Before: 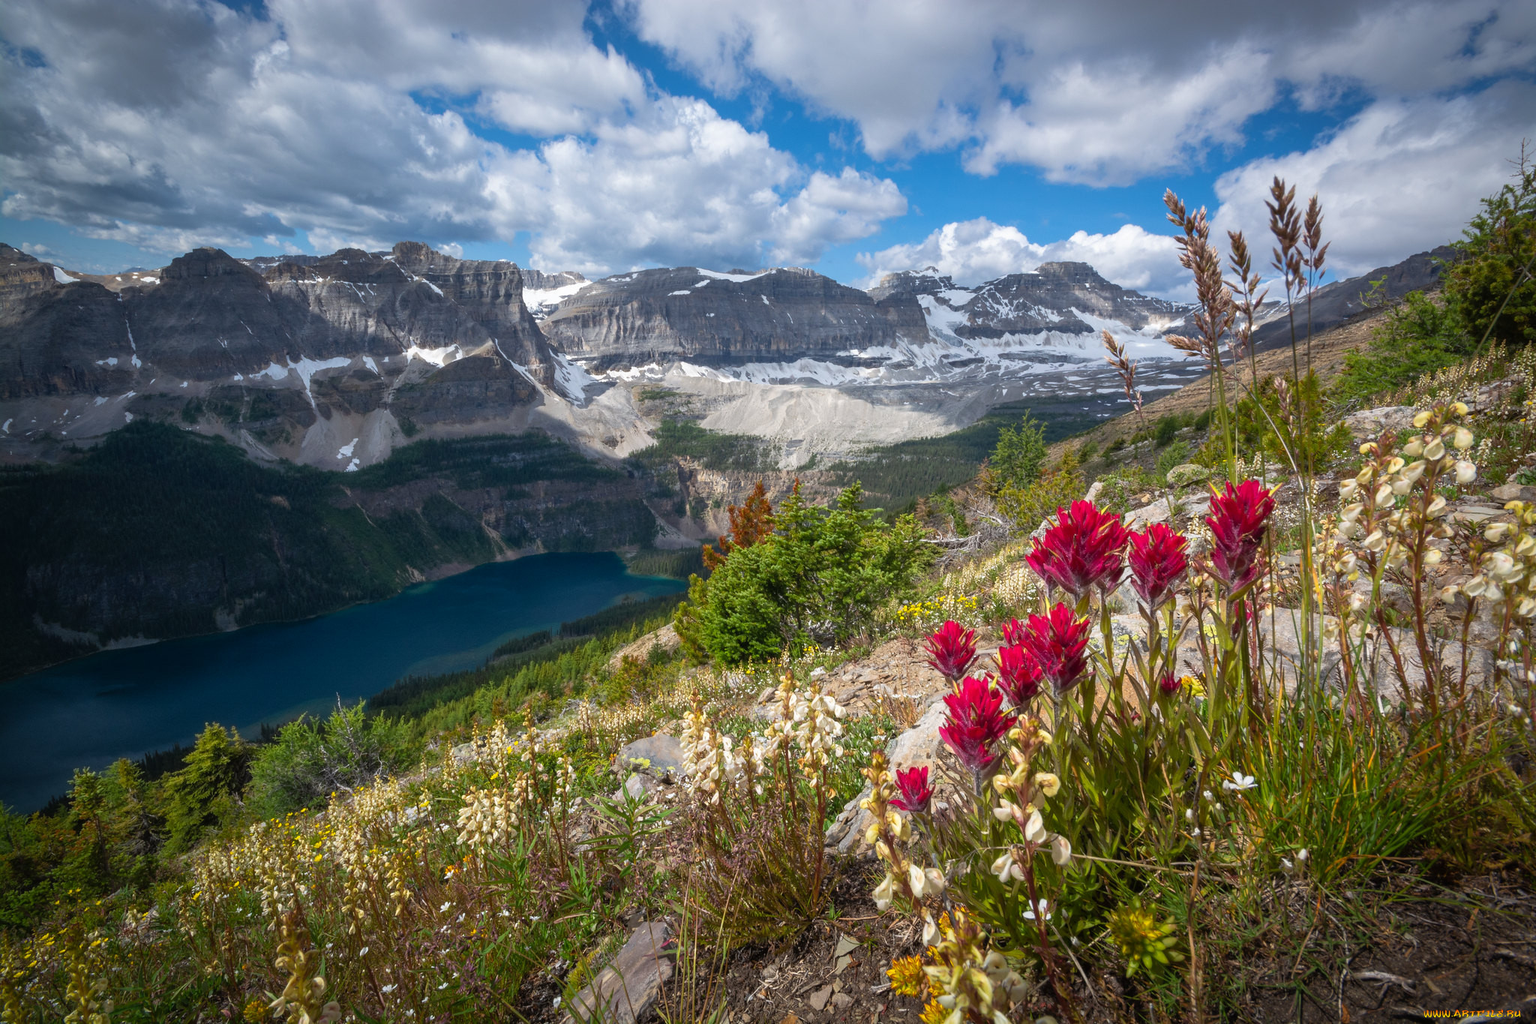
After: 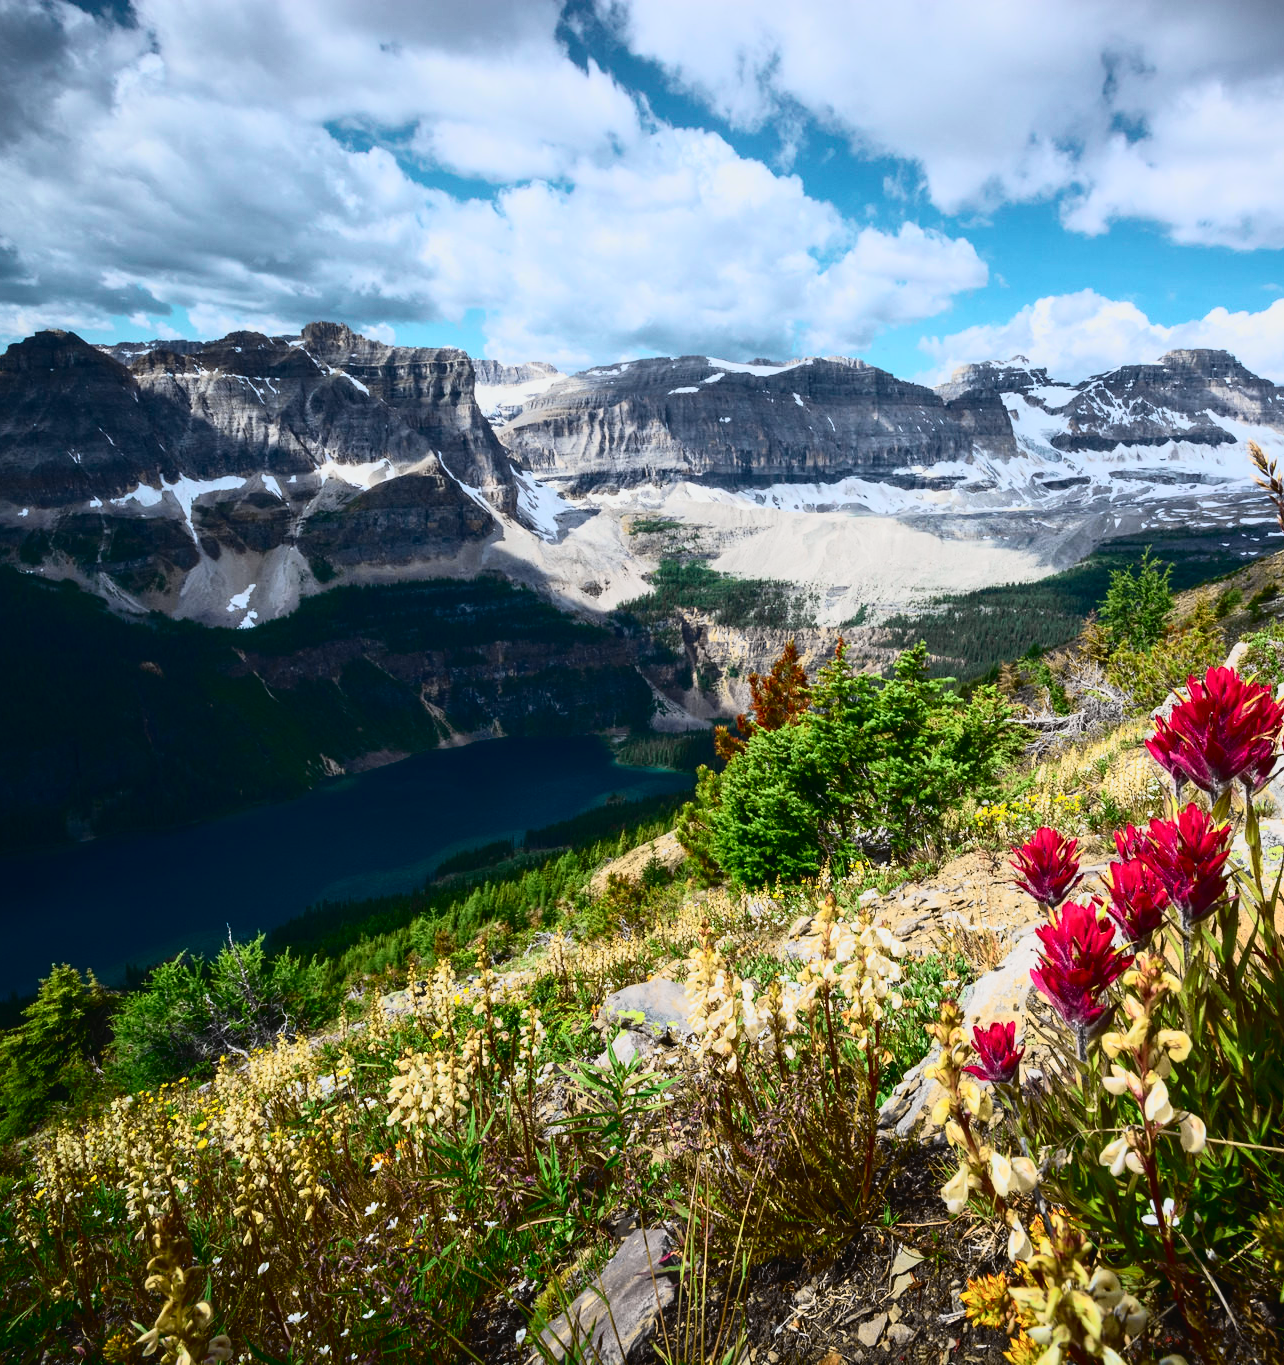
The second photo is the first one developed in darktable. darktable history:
contrast brightness saturation: contrast 0.299
tone curve: curves: ch0 [(0, 0.022) (0.114, 0.088) (0.282, 0.316) (0.446, 0.511) (0.613, 0.693) (0.786, 0.843) (0.999, 0.949)]; ch1 [(0, 0) (0.395, 0.343) (0.463, 0.427) (0.486, 0.474) (0.503, 0.5) (0.535, 0.522) (0.555, 0.546) (0.594, 0.614) (0.755, 0.793) (1, 1)]; ch2 [(0, 0) (0.369, 0.388) (0.449, 0.431) (0.501, 0.5) (0.528, 0.517) (0.561, 0.59) (0.612, 0.646) (0.697, 0.721) (1, 1)], color space Lab, independent channels, preserve colors none
crop: left 10.855%, right 26.437%
color calibration: illuminant same as pipeline (D50), adaptation none (bypass), x 0.333, y 0.334, temperature 5024.02 K
